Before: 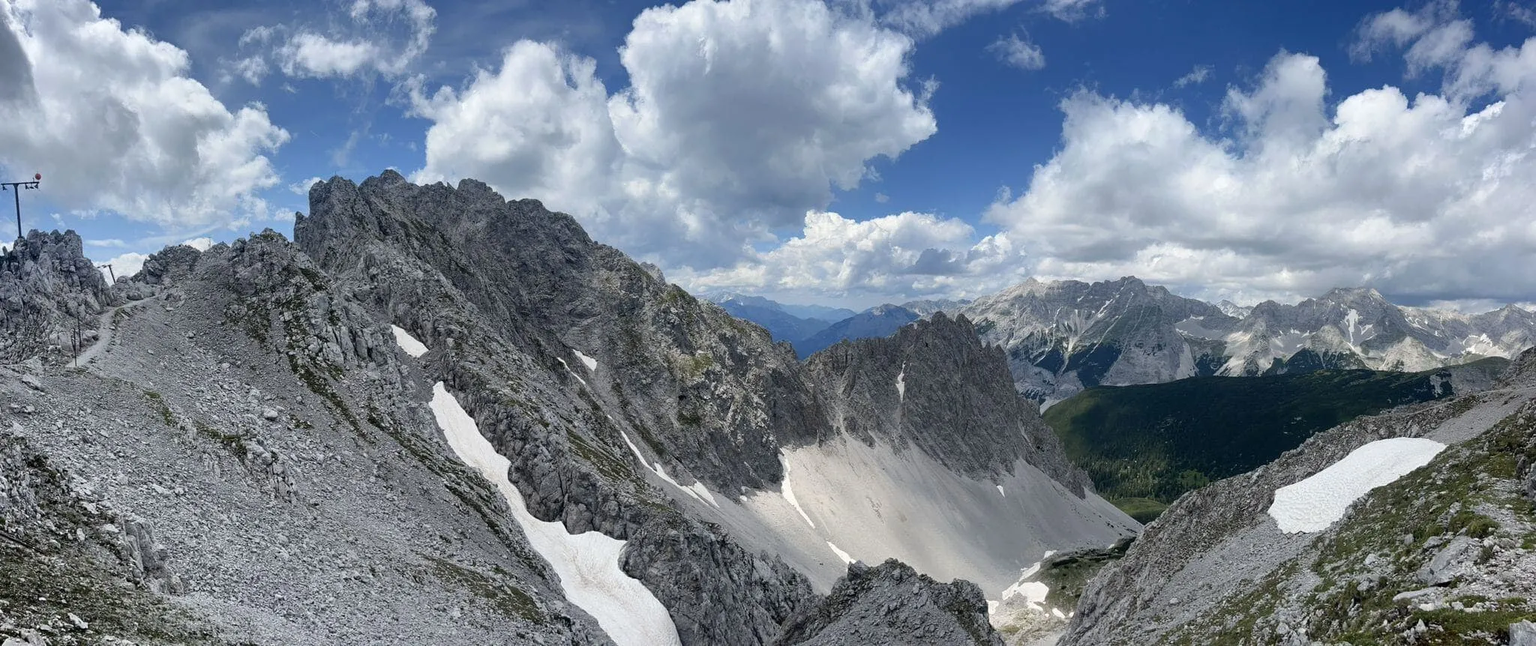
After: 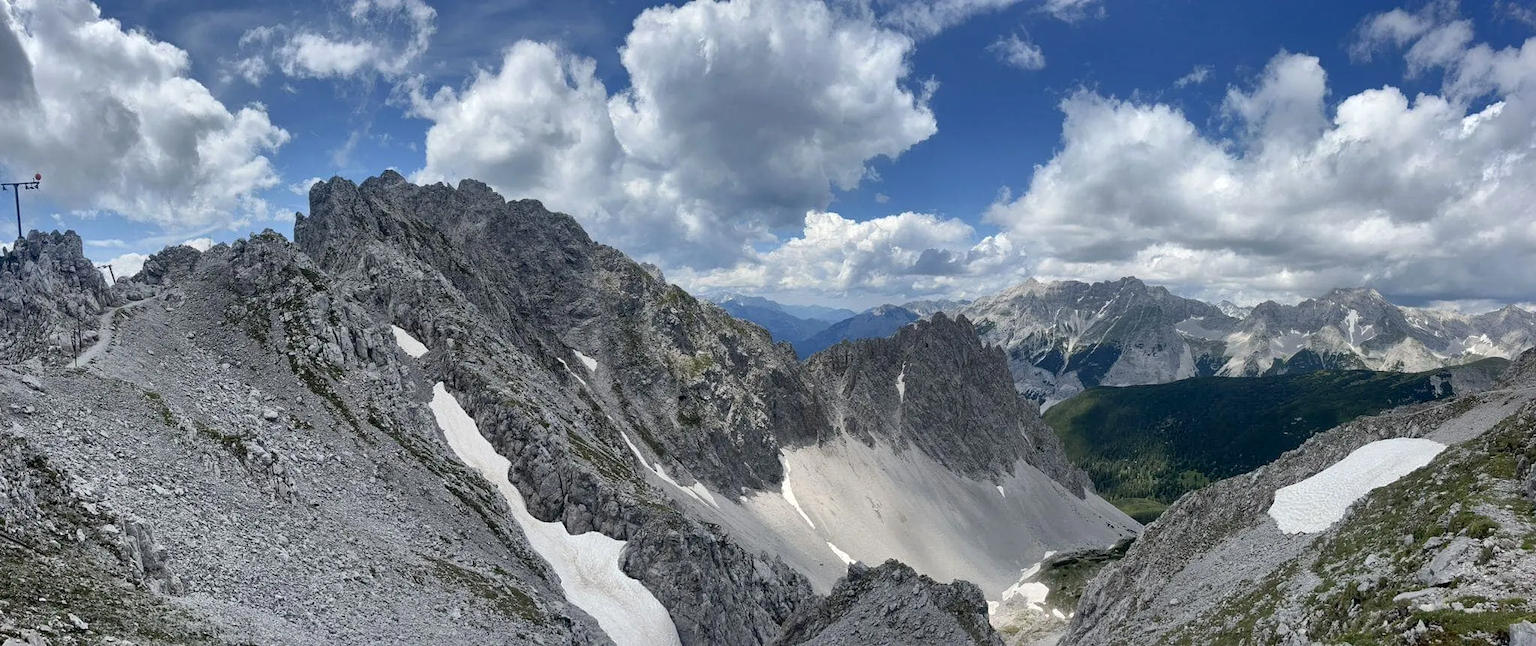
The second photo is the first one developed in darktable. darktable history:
local contrast: mode bilateral grid, contrast 20, coarseness 50, detail 132%, midtone range 0.2
shadows and highlights: on, module defaults
